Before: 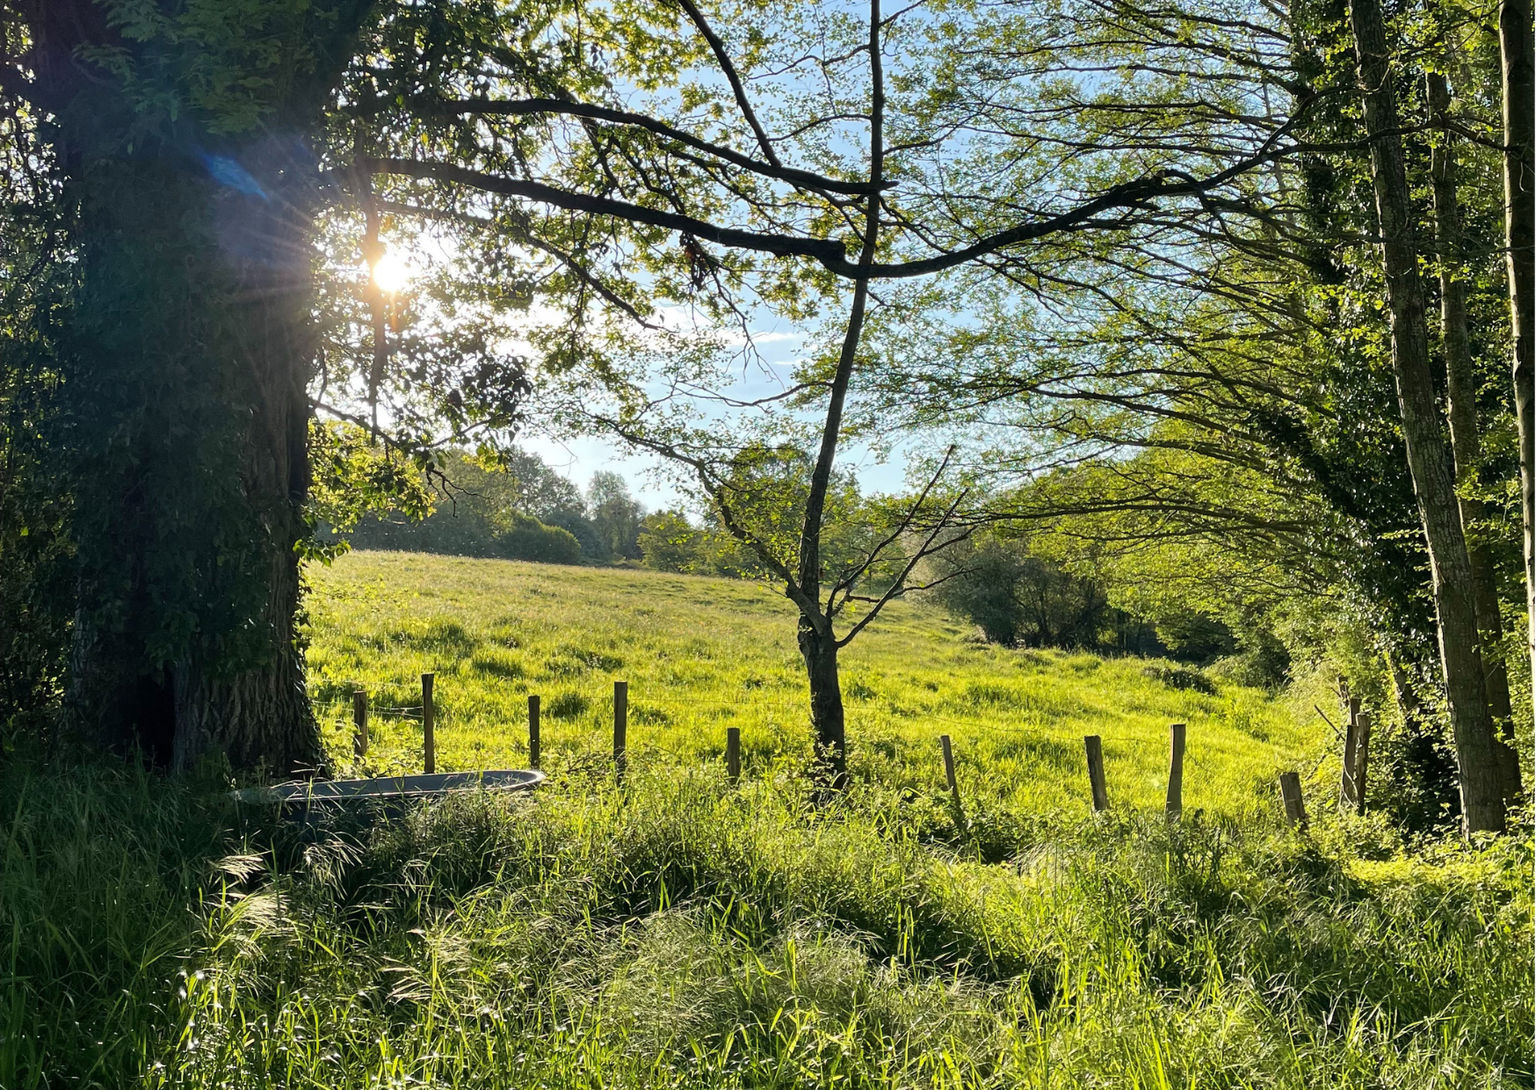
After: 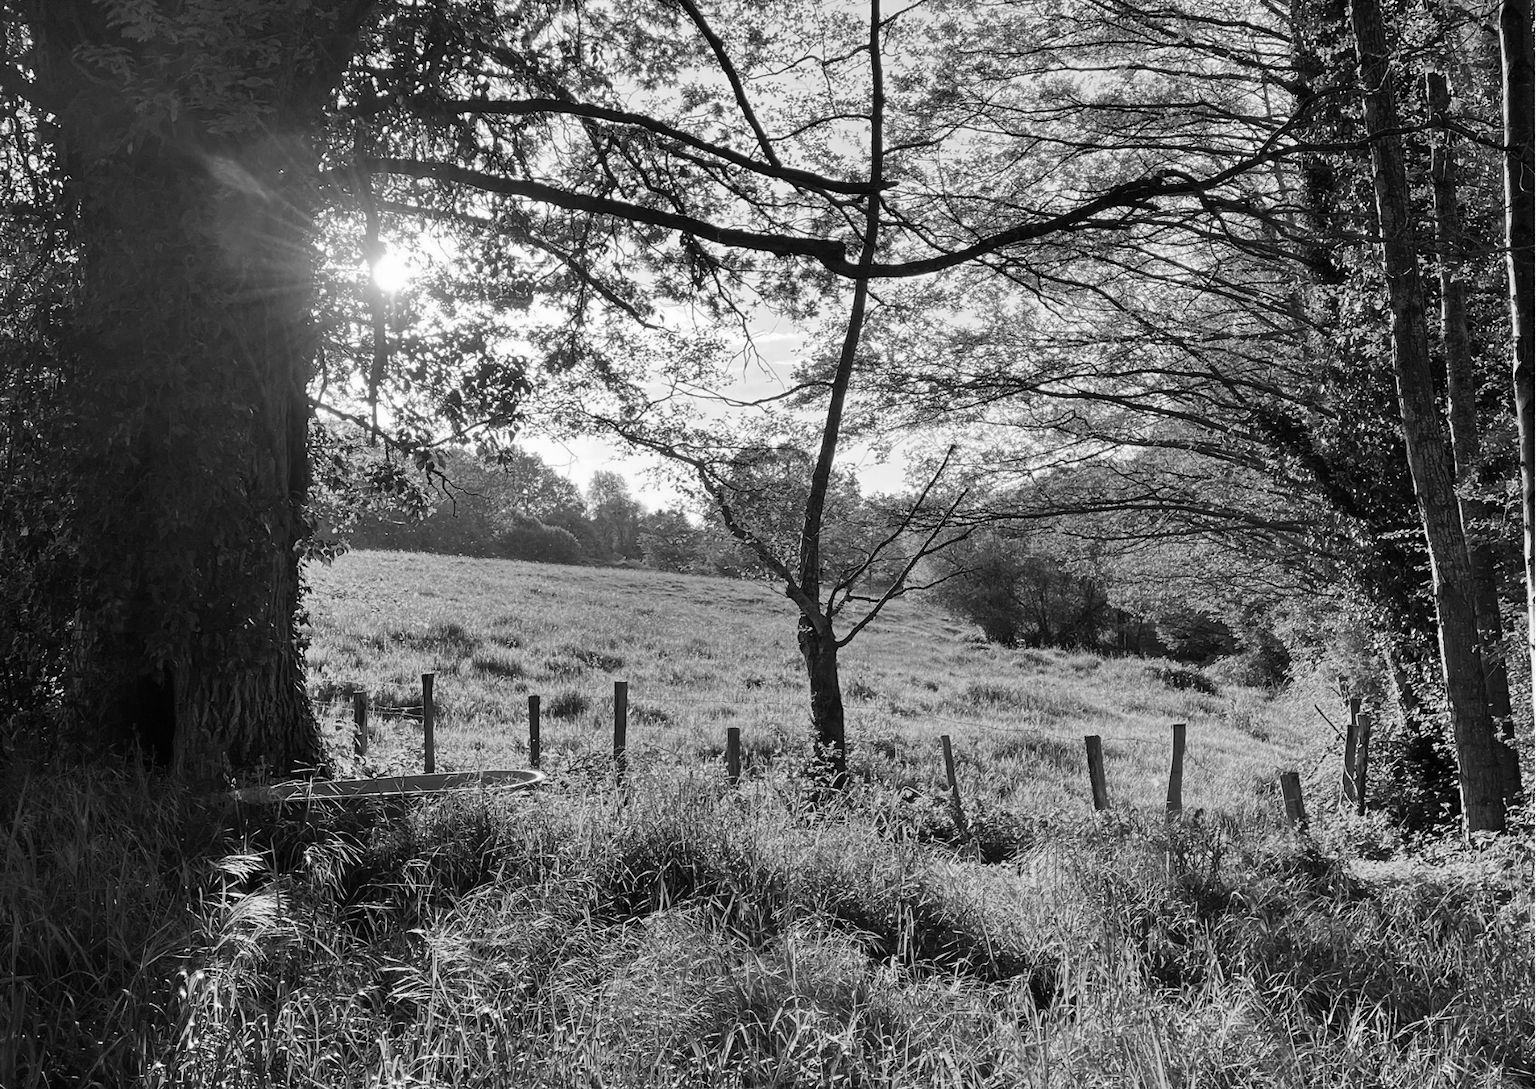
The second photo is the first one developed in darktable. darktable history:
color calibration: output gray [0.21, 0.42, 0.37, 0], illuminant as shot in camera, x 0.358, y 0.373, temperature 4628.91 K
